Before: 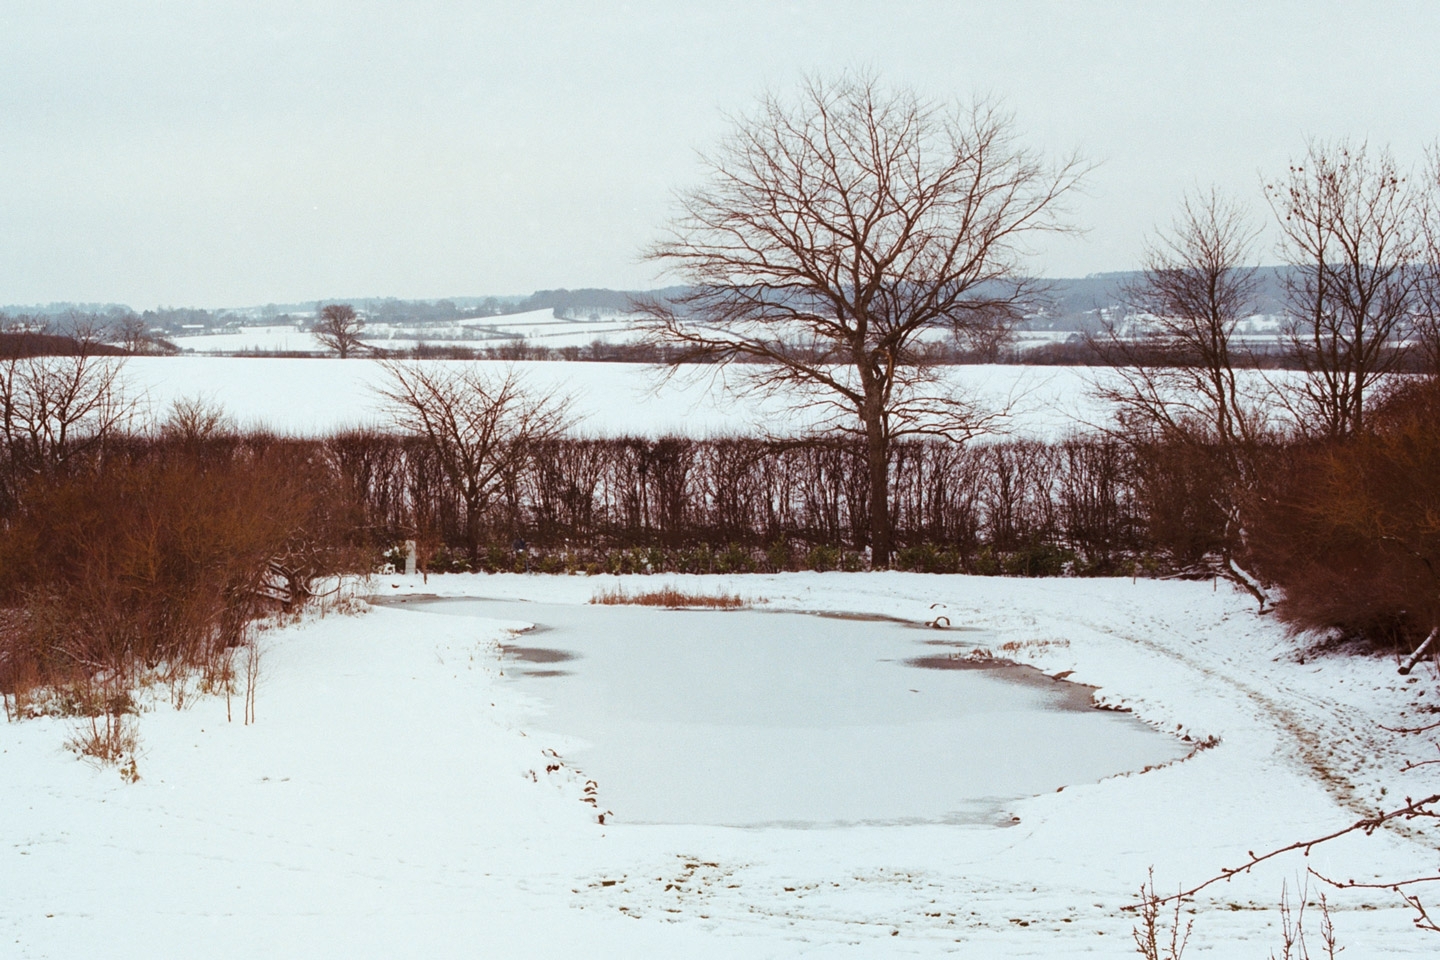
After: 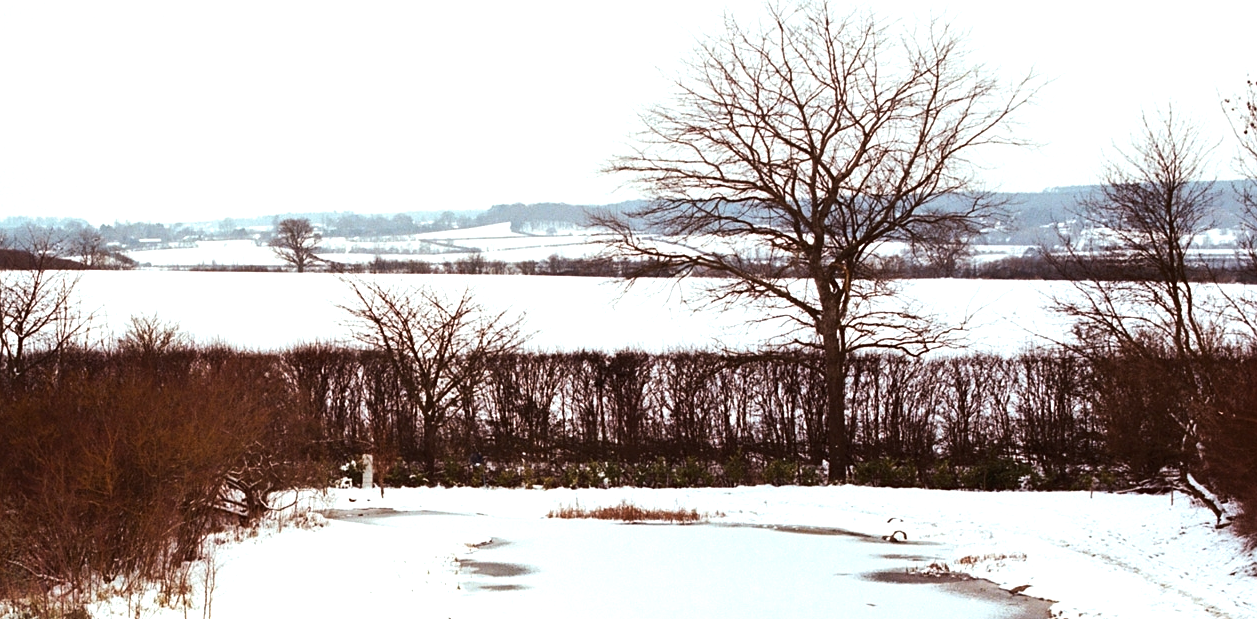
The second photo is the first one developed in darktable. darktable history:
crop: left 3.015%, top 8.969%, right 9.647%, bottom 26.457%
sharpen: amount 0.2
color correction: saturation 1.1
tone equalizer: -8 EV -0.75 EV, -7 EV -0.7 EV, -6 EV -0.6 EV, -5 EV -0.4 EV, -3 EV 0.4 EV, -2 EV 0.6 EV, -1 EV 0.7 EV, +0 EV 0.75 EV, edges refinement/feathering 500, mask exposure compensation -1.57 EV, preserve details no
